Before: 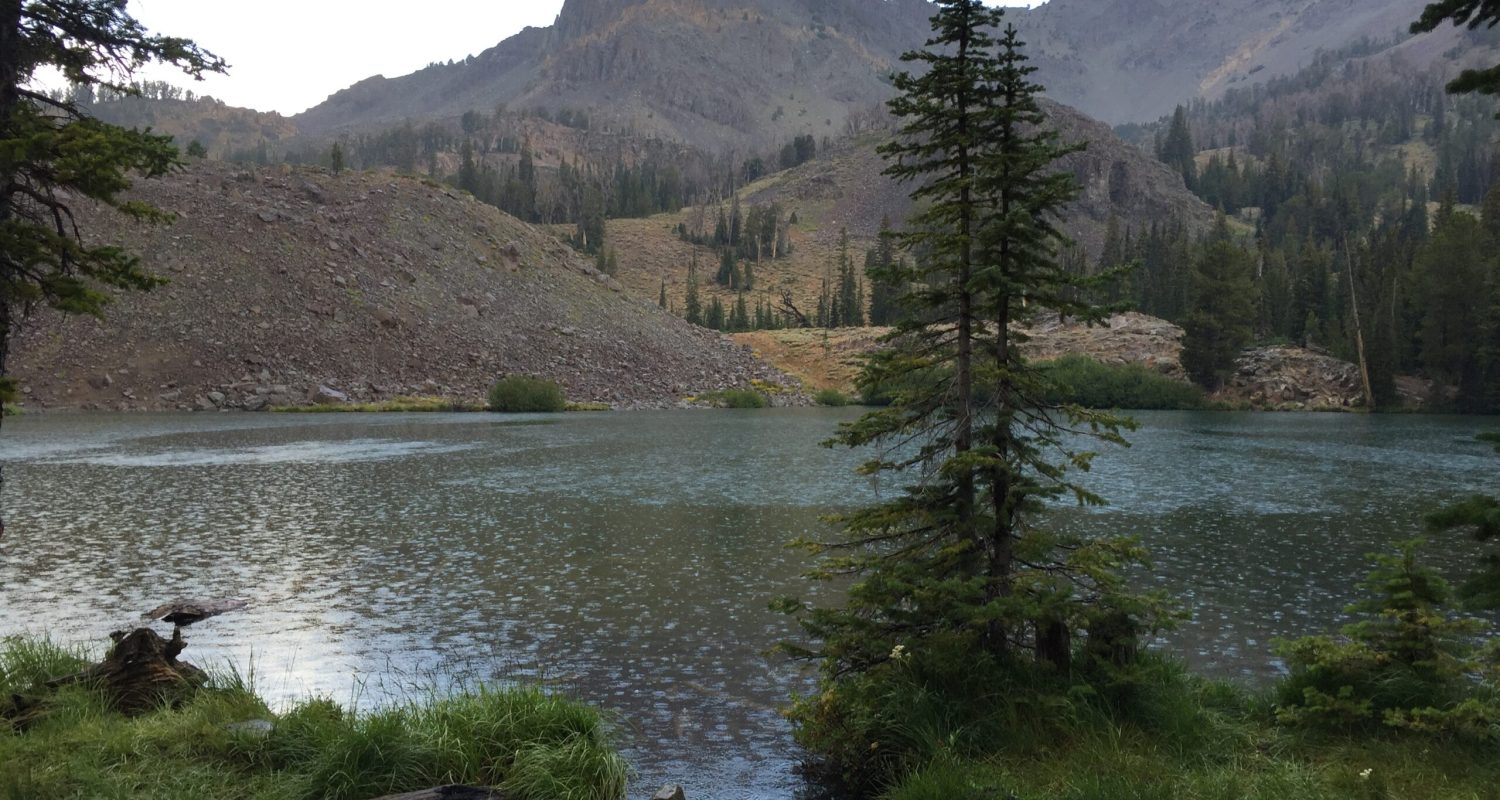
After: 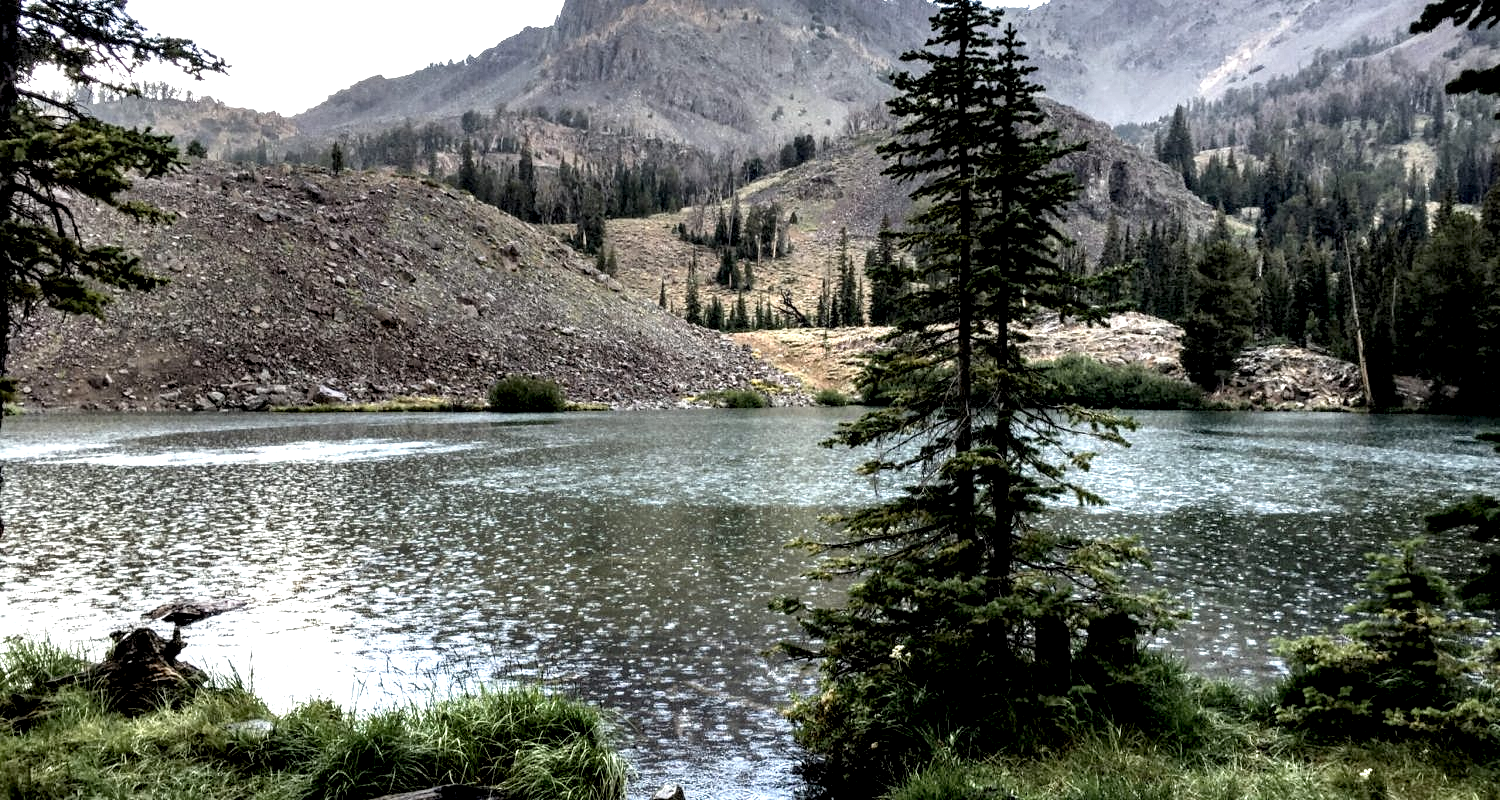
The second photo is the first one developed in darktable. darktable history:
local contrast: highlights 115%, shadows 42%, detail 293%
contrast brightness saturation: brightness 0.15
exposure: black level correction 0.007, compensate highlight preservation false
